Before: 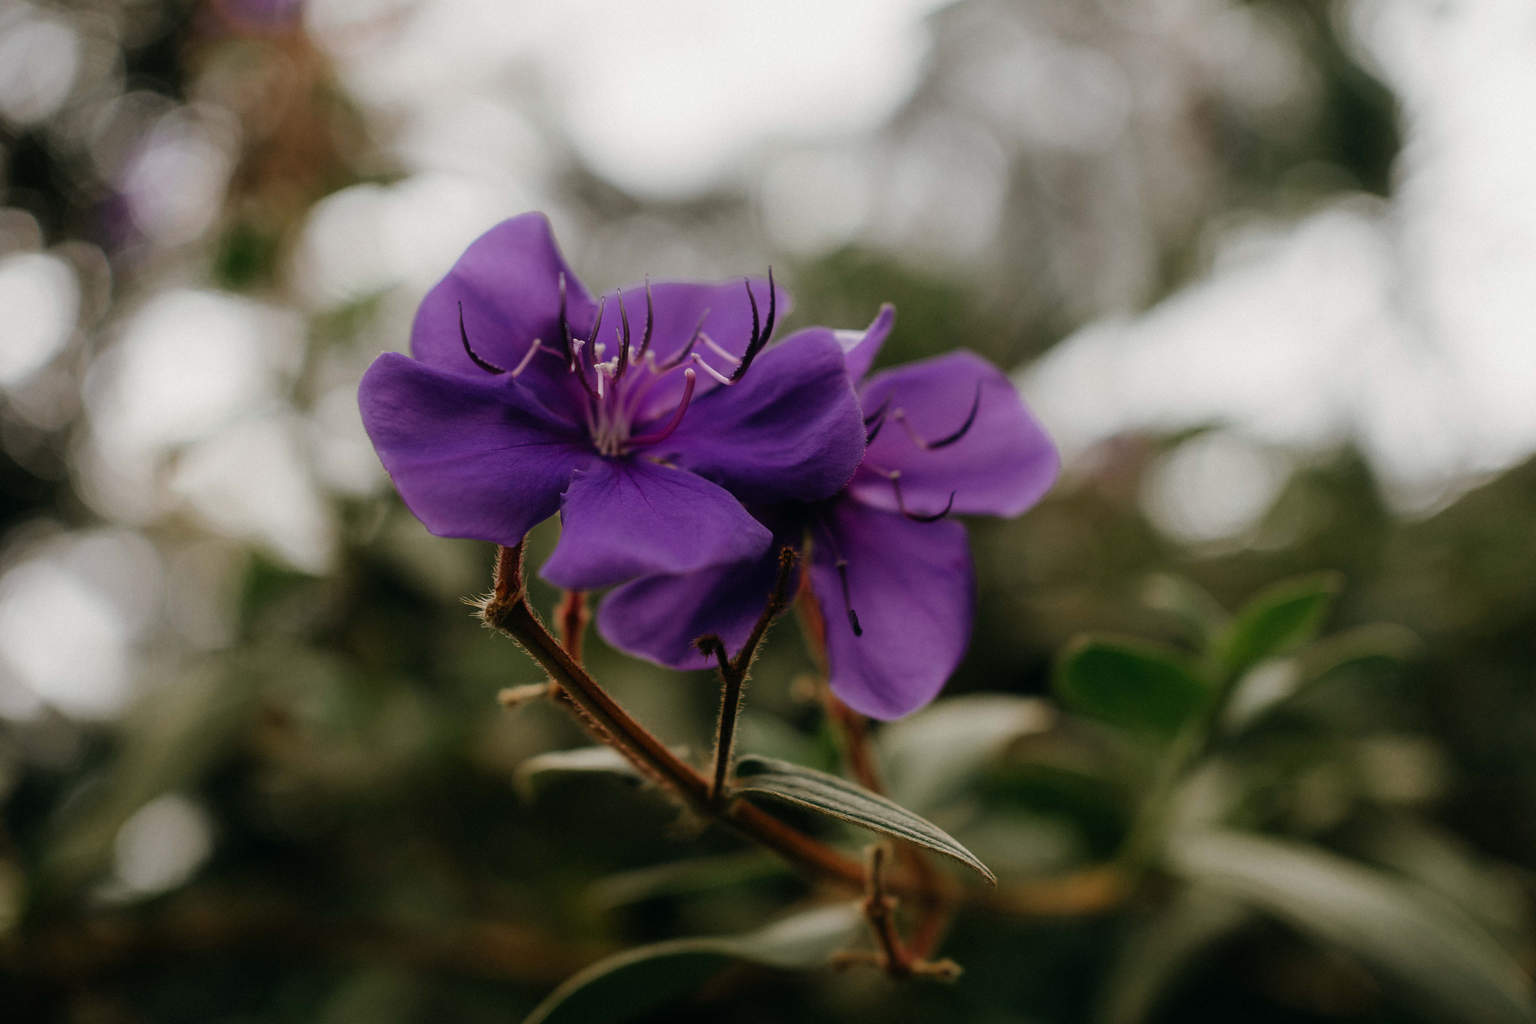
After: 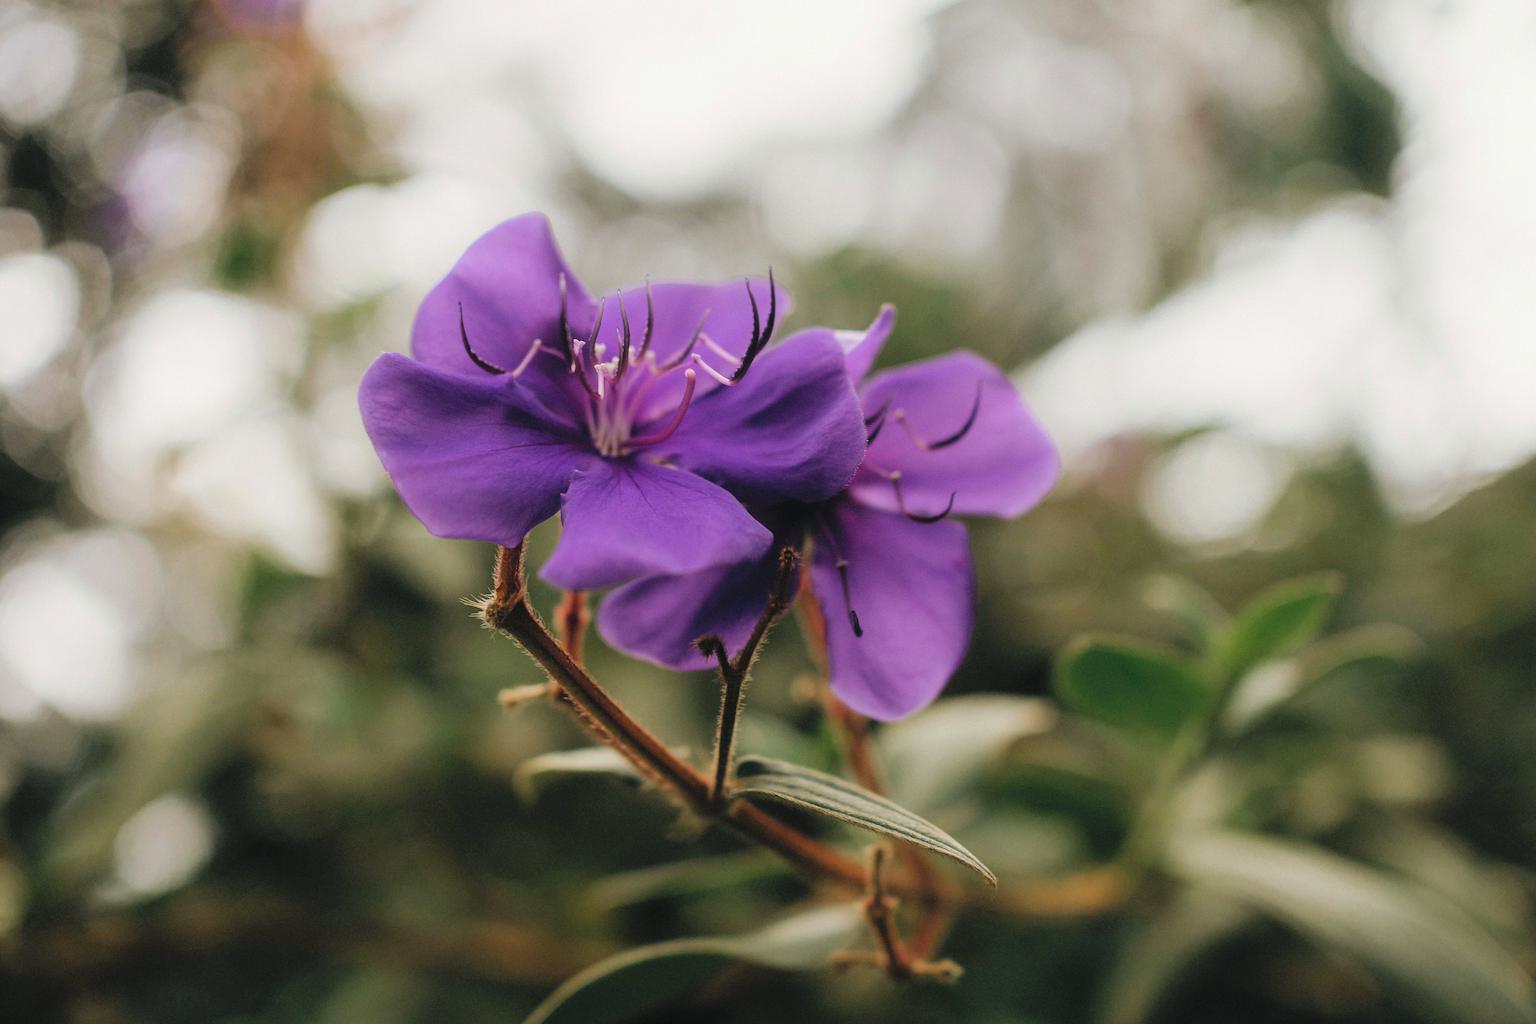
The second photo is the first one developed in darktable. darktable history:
contrast brightness saturation: contrast 0.096, brightness 0.292, saturation 0.14
crop: left 0.017%
